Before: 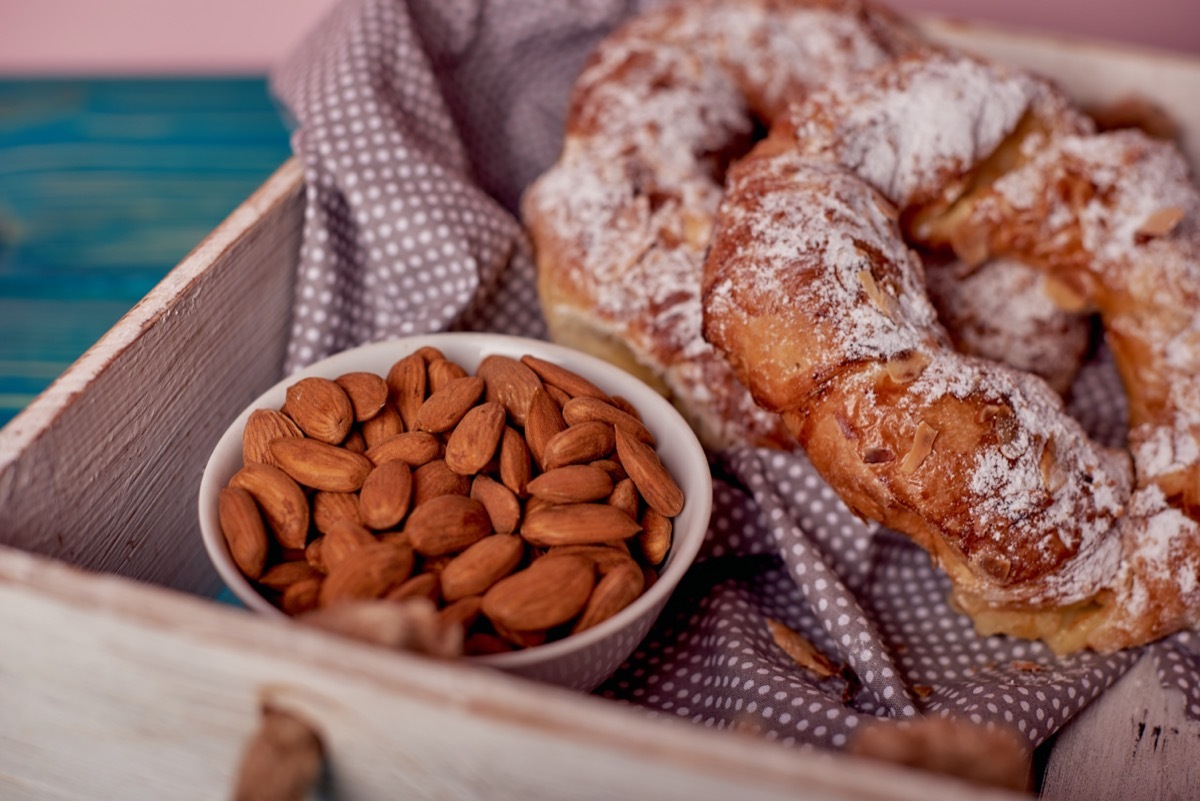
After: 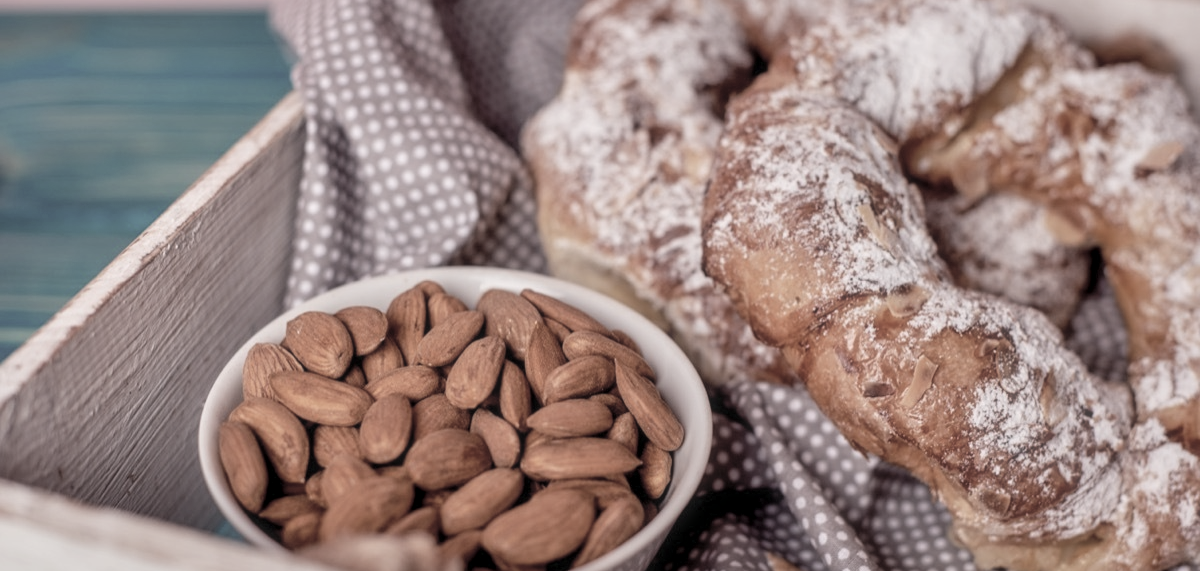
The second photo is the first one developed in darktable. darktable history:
haze removal: strength -0.091, compatibility mode true, adaptive false
local contrast: on, module defaults
crop and rotate: top 8.324%, bottom 20.289%
contrast brightness saturation: brightness 0.187, saturation -0.511
